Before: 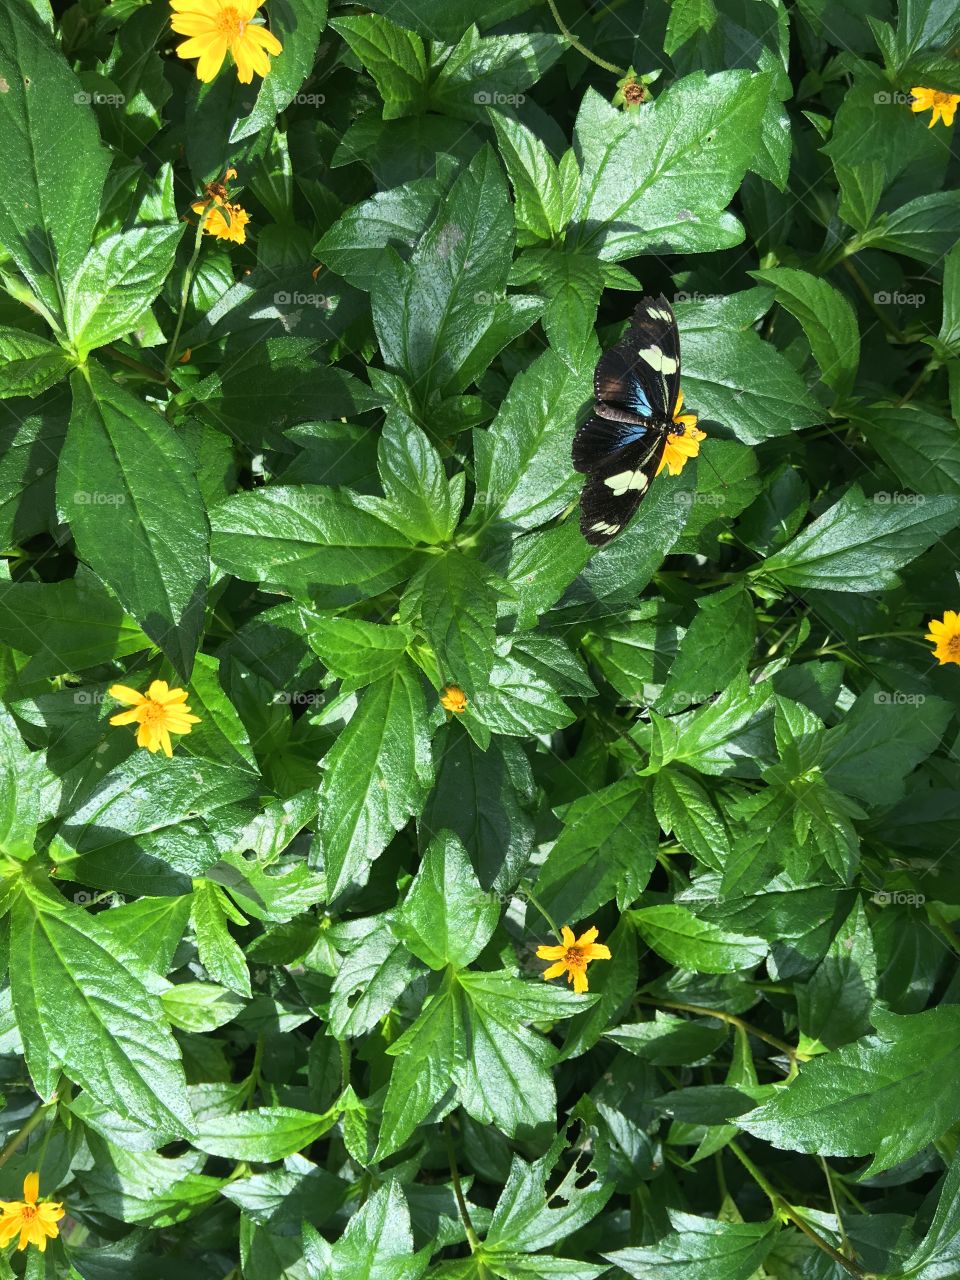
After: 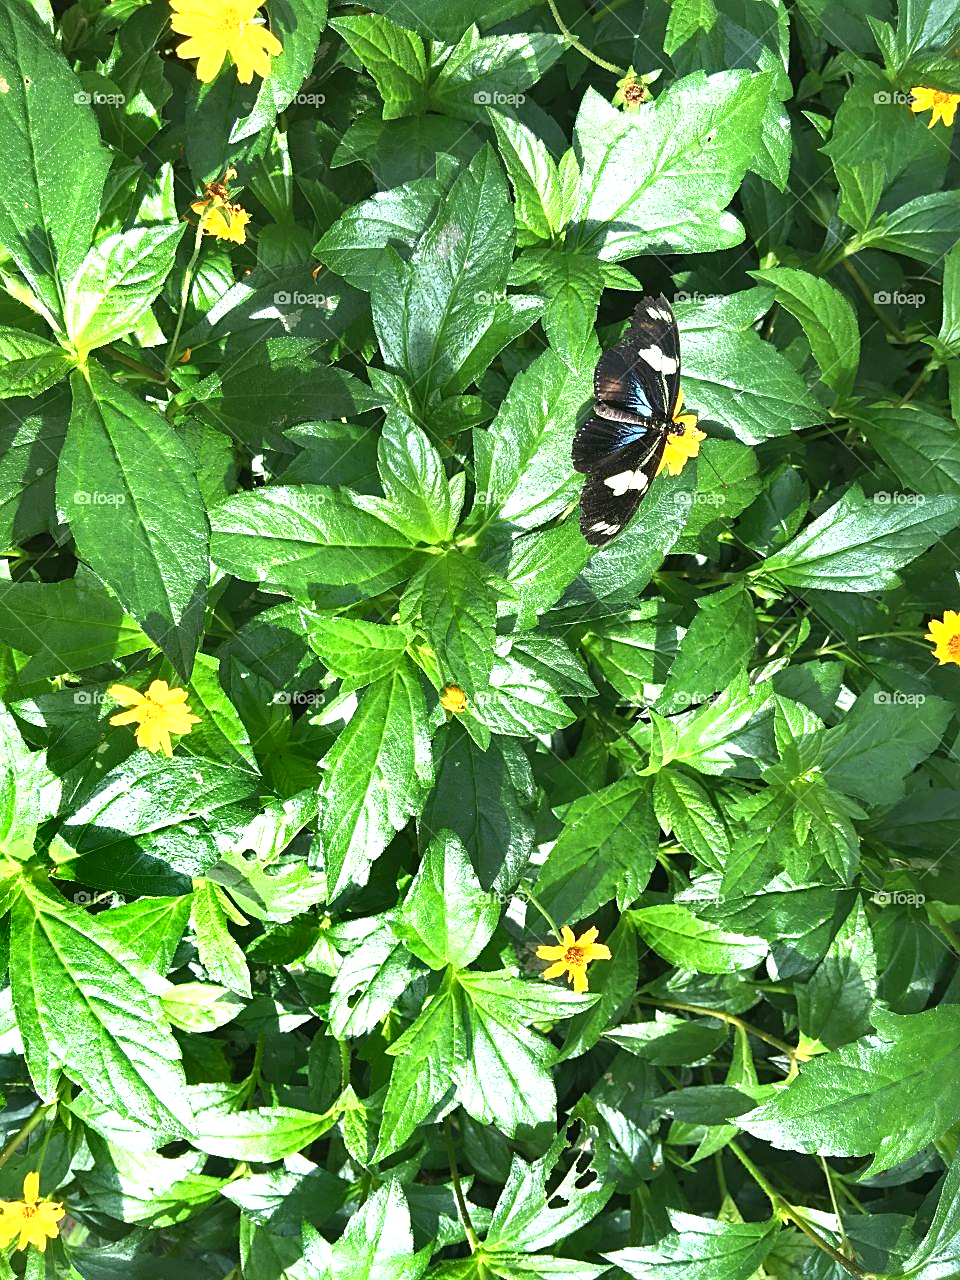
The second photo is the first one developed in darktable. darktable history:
shadows and highlights: low approximation 0.01, soften with gaussian
exposure: black level correction 0, exposure 1.194 EV, compensate highlight preservation false
sharpen: on, module defaults
